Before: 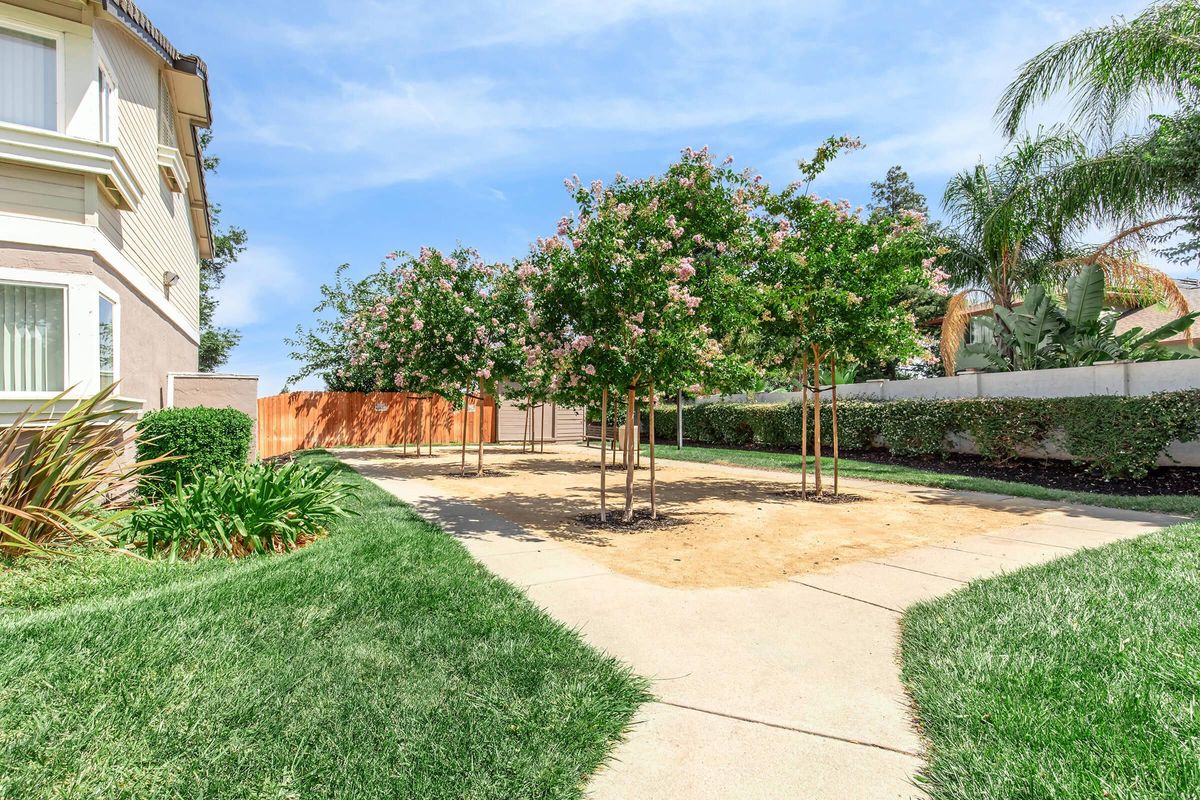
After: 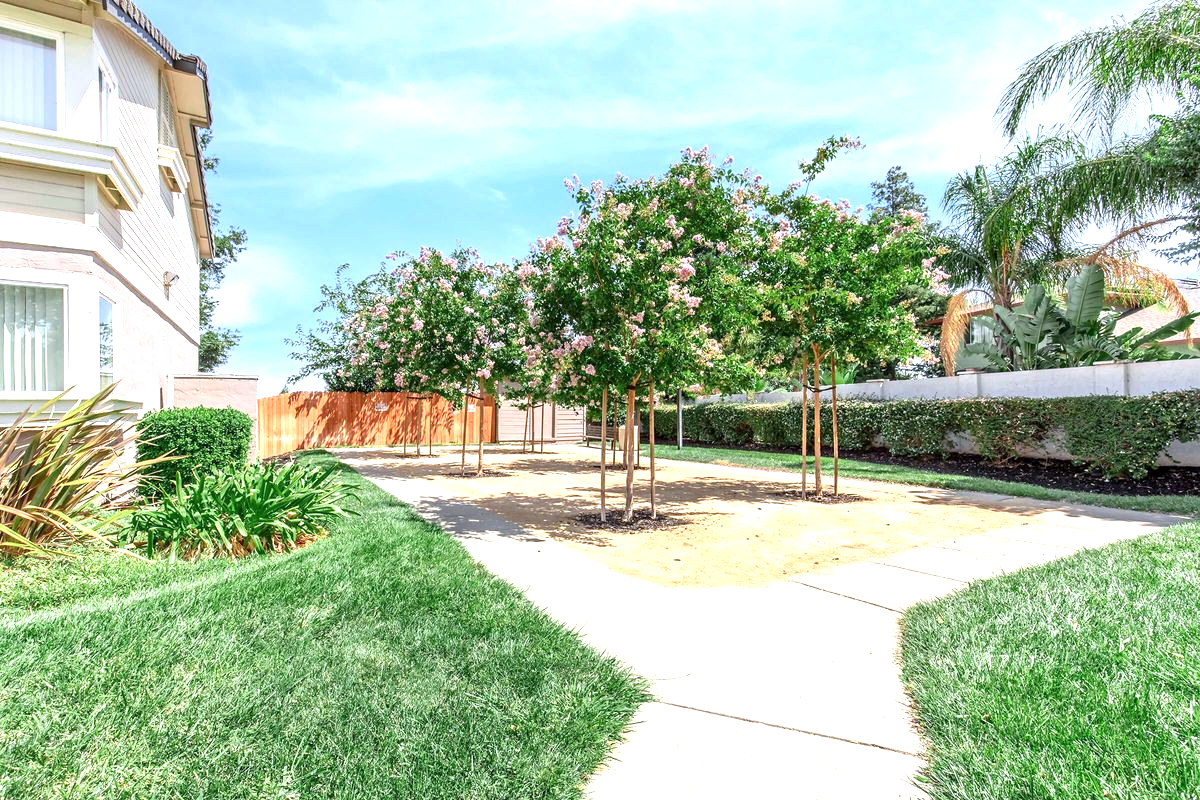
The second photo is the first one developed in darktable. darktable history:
color calibration: illuminant as shot in camera, x 0.358, y 0.373, temperature 4628.91 K
exposure: black level correction 0.001, exposure 0.675 EV, compensate highlight preservation false
